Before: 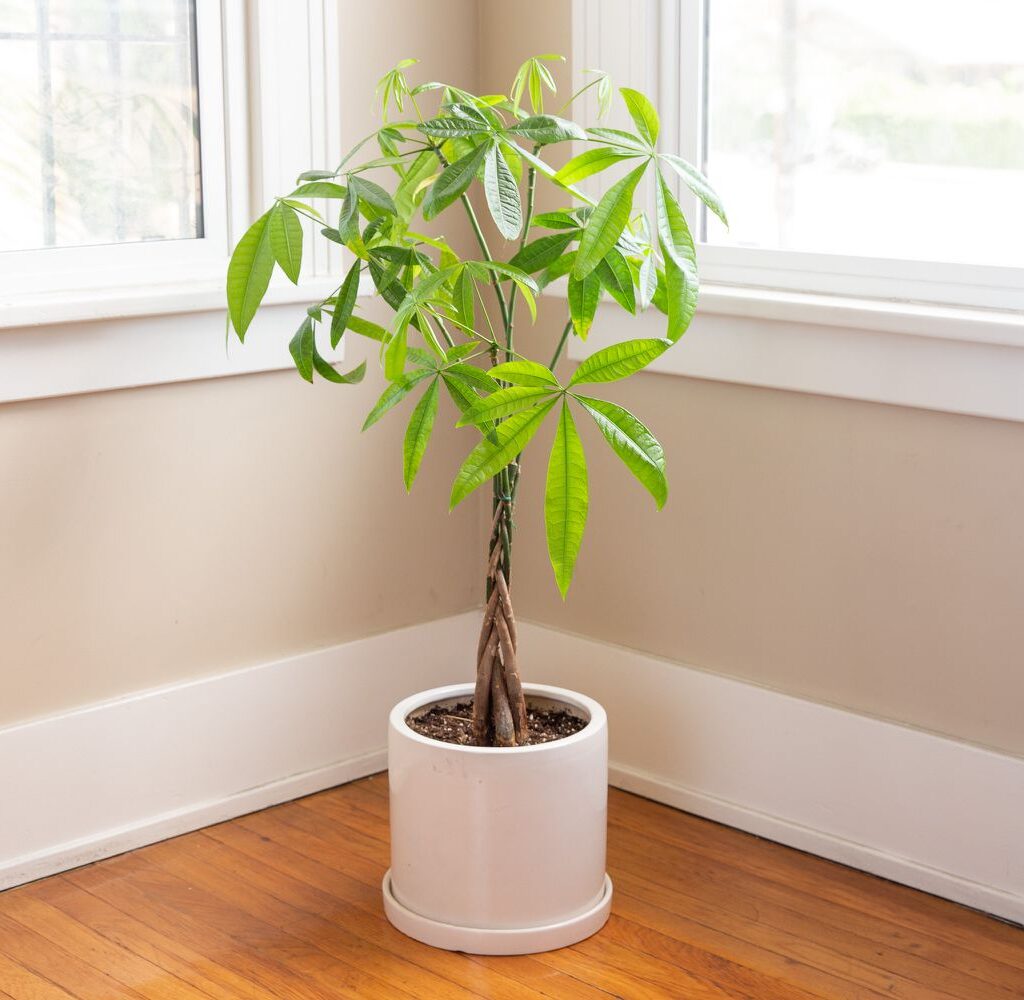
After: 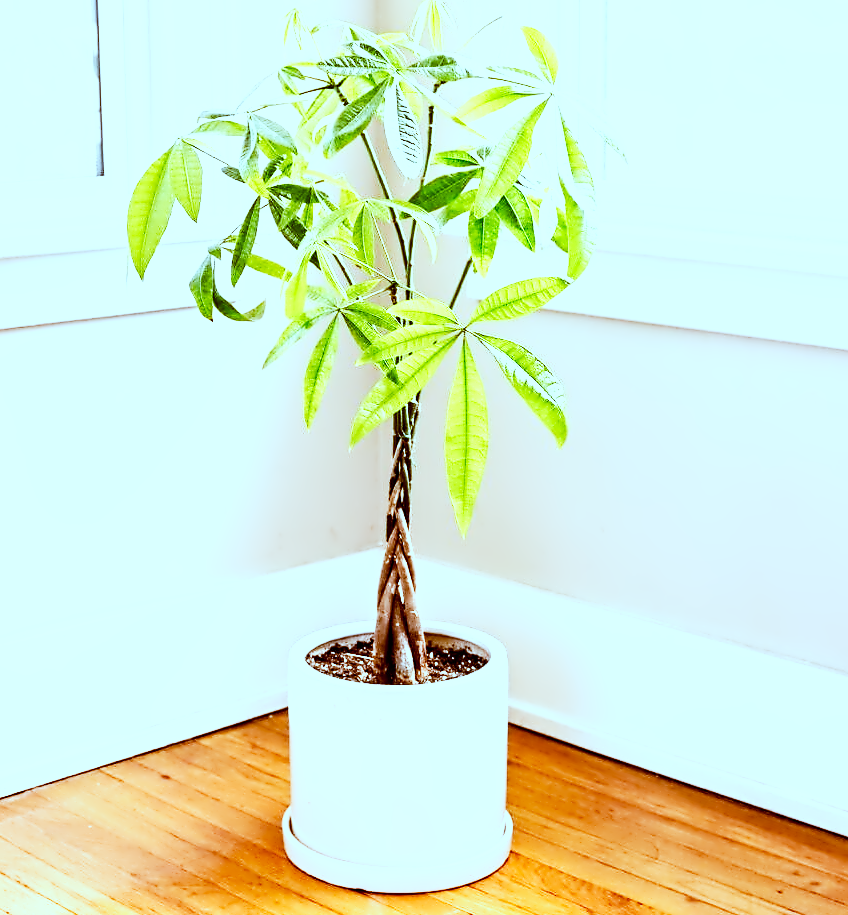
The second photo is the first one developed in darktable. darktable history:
crop: left 9.807%, top 6.259%, right 7.334%, bottom 2.177%
color correction: highlights a* -11.71, highlights b* -15.58
contrast equalizer: octaves 7, y [[0.5, 0.542, 0.583, 0.625, 0.667, 0.708], [0.5 ×6], [0.5 ×6], [0, 0.033, 0.067, 0.1, 0.133, 0.167], [0, 0.05, 0.1, 0.15, 0.2, 0.25]]
tone equalizer: -8 EV -0.417 EV, -7 EV -0.389 EV, -6 EV -0.333 EV, -5 EV -0.222 EV, -3 EV 0.222 EV, -2 EV 0.333 EV, -1 EV 0.389 EV, +0 EV 0.417 EV, edges refinement/feathering 500, mask exposure compensation -1.57 EV, preserve details no
base curve: curves: ch0 [(0, 0) (0.007, 0.004) (0.027, 0.03) (0.046, 0.07) (0.207, 0.54) (0.442, 0.872) (0.673, 0.972) (1, 1)], preserve colors none
color balance: lift [1, 1.015, 1.004, 0.985], gamma [1, 0.958, 0.971, 1.042], gain [1, 0.956, 0.977, 1.044]
exposure: compensate highlight preservation false
